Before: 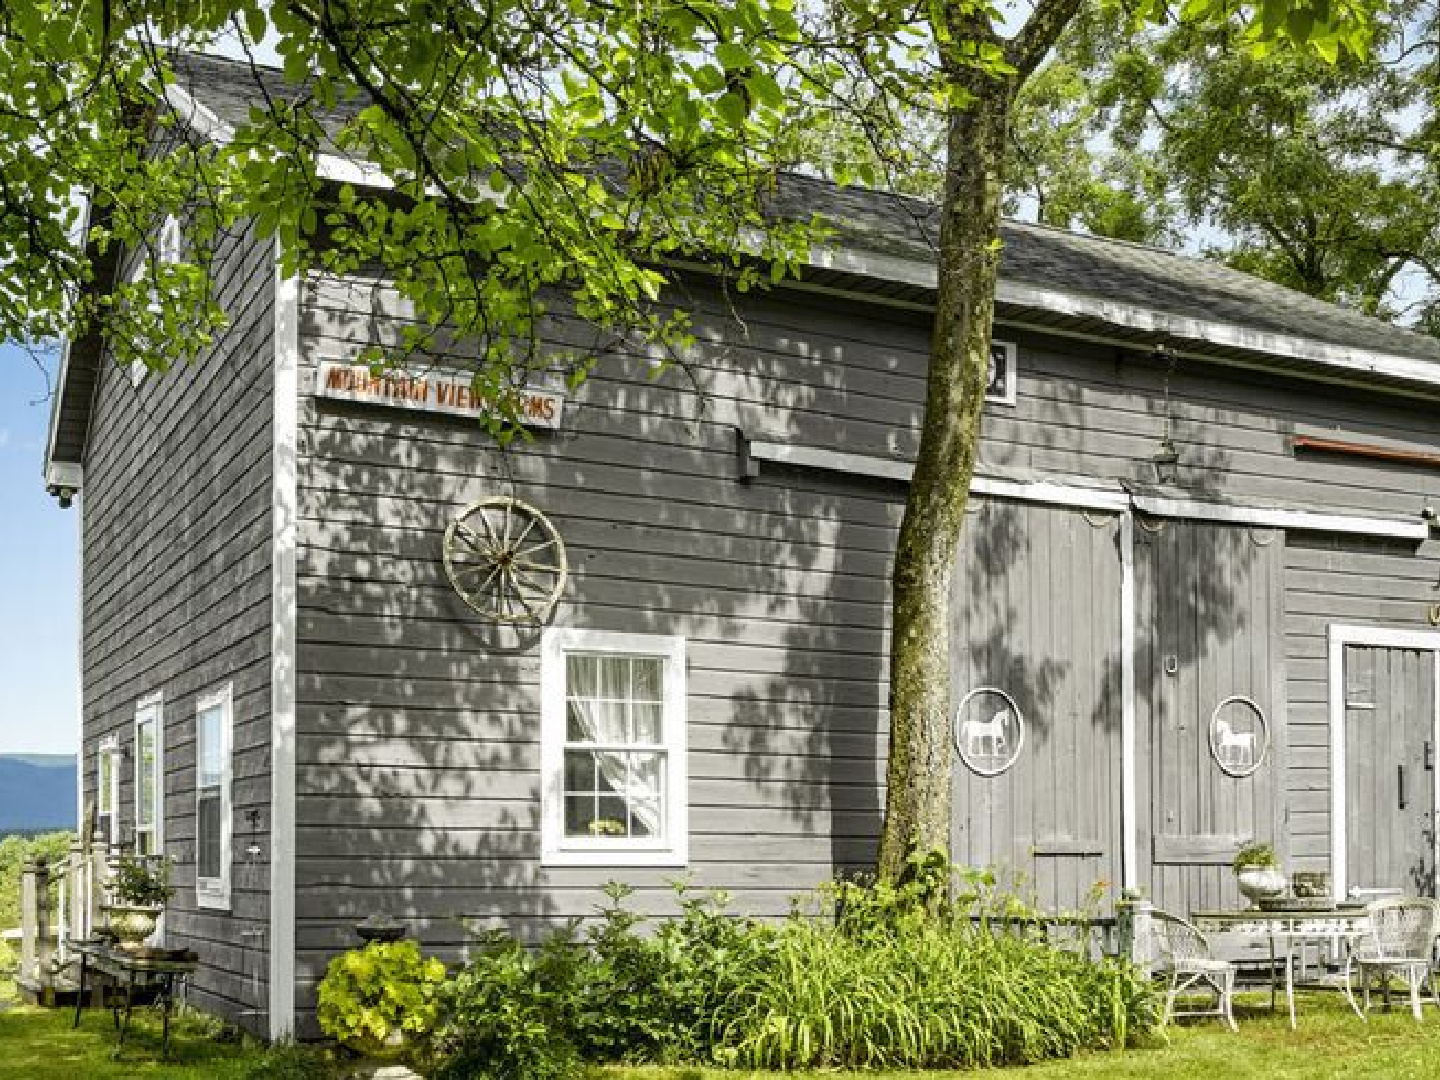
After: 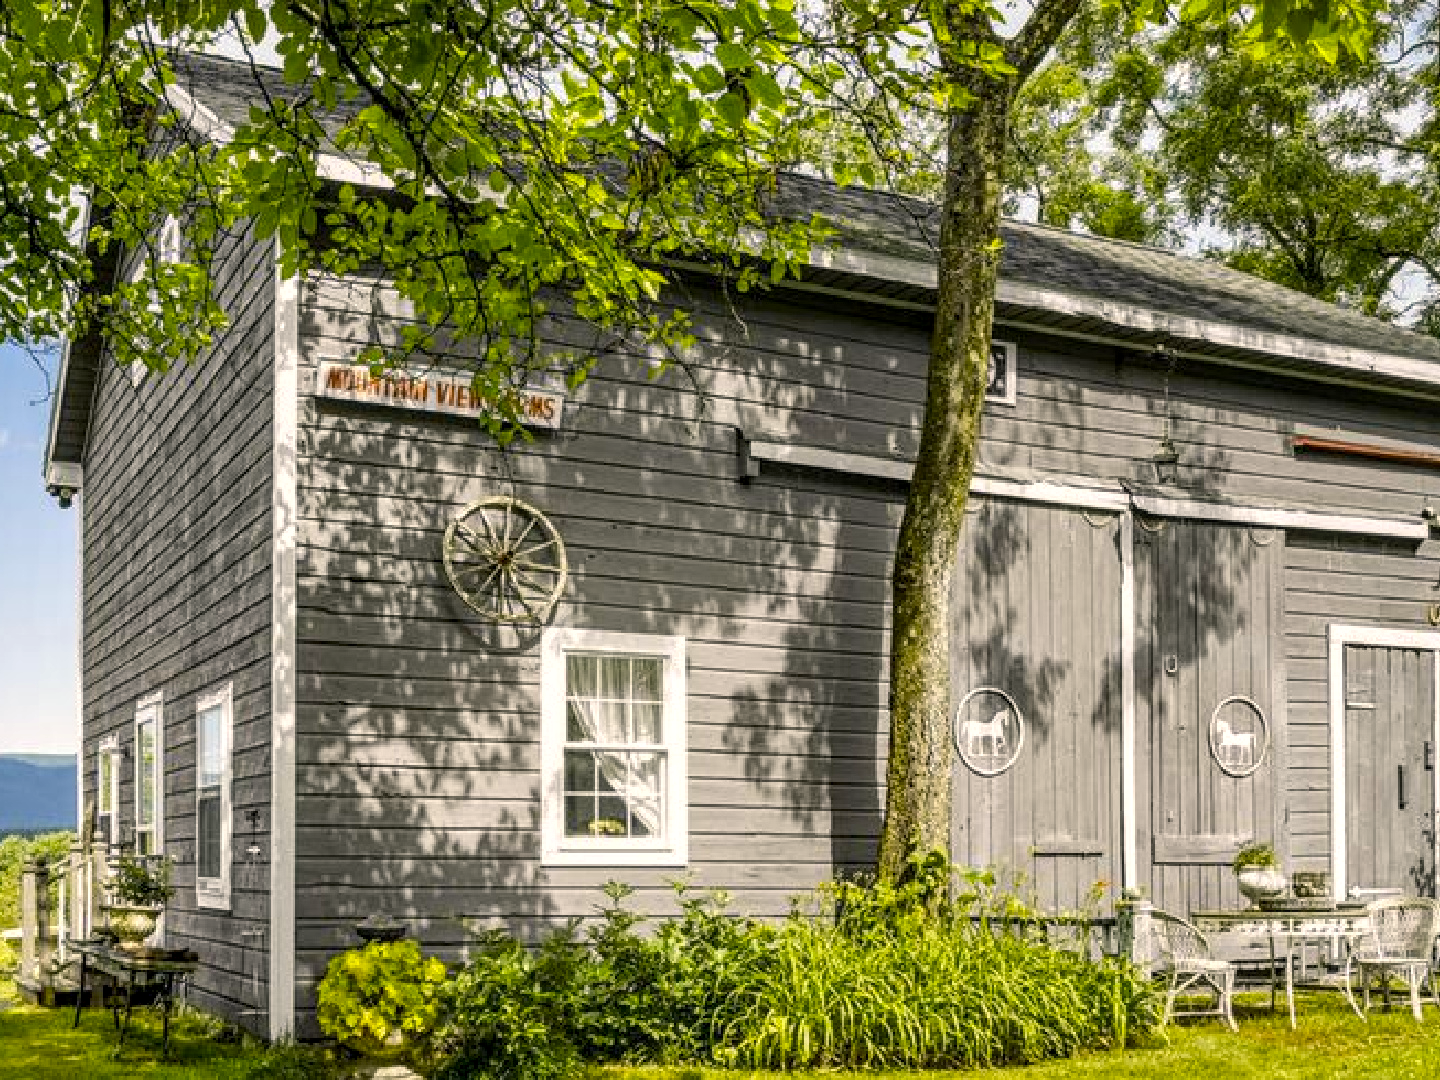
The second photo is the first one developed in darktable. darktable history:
local contrast: on, module defaults
color balance rgb: highlights gain › chroma 1.747%, highlights gain › hue 55.94°, linear chroma grading › global chroma -14.604%, perceptual saturation grading › global saturation 42.483%
